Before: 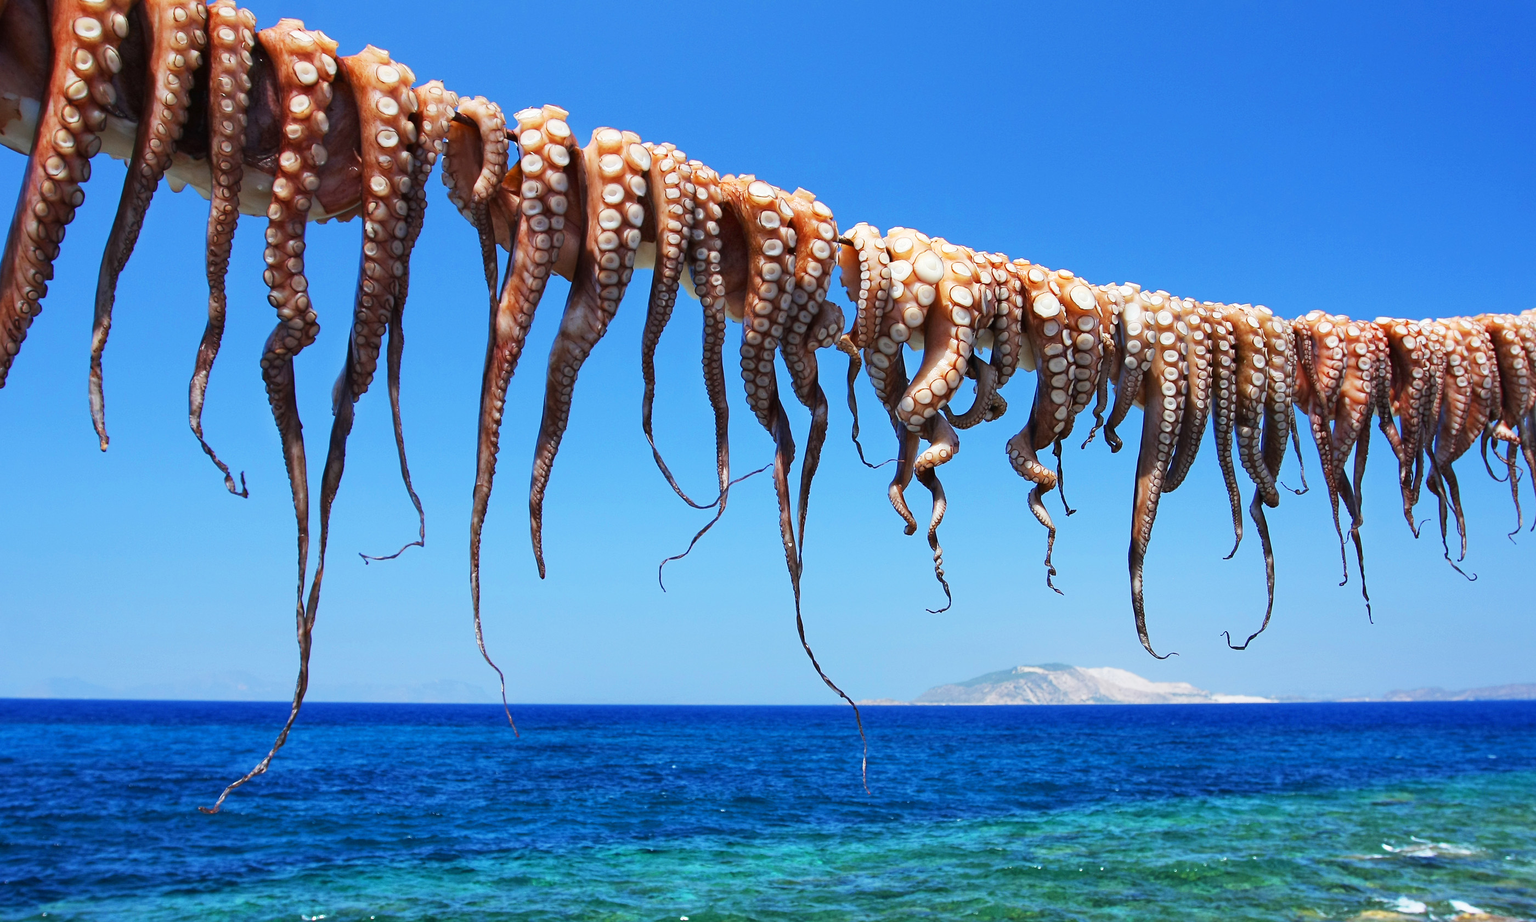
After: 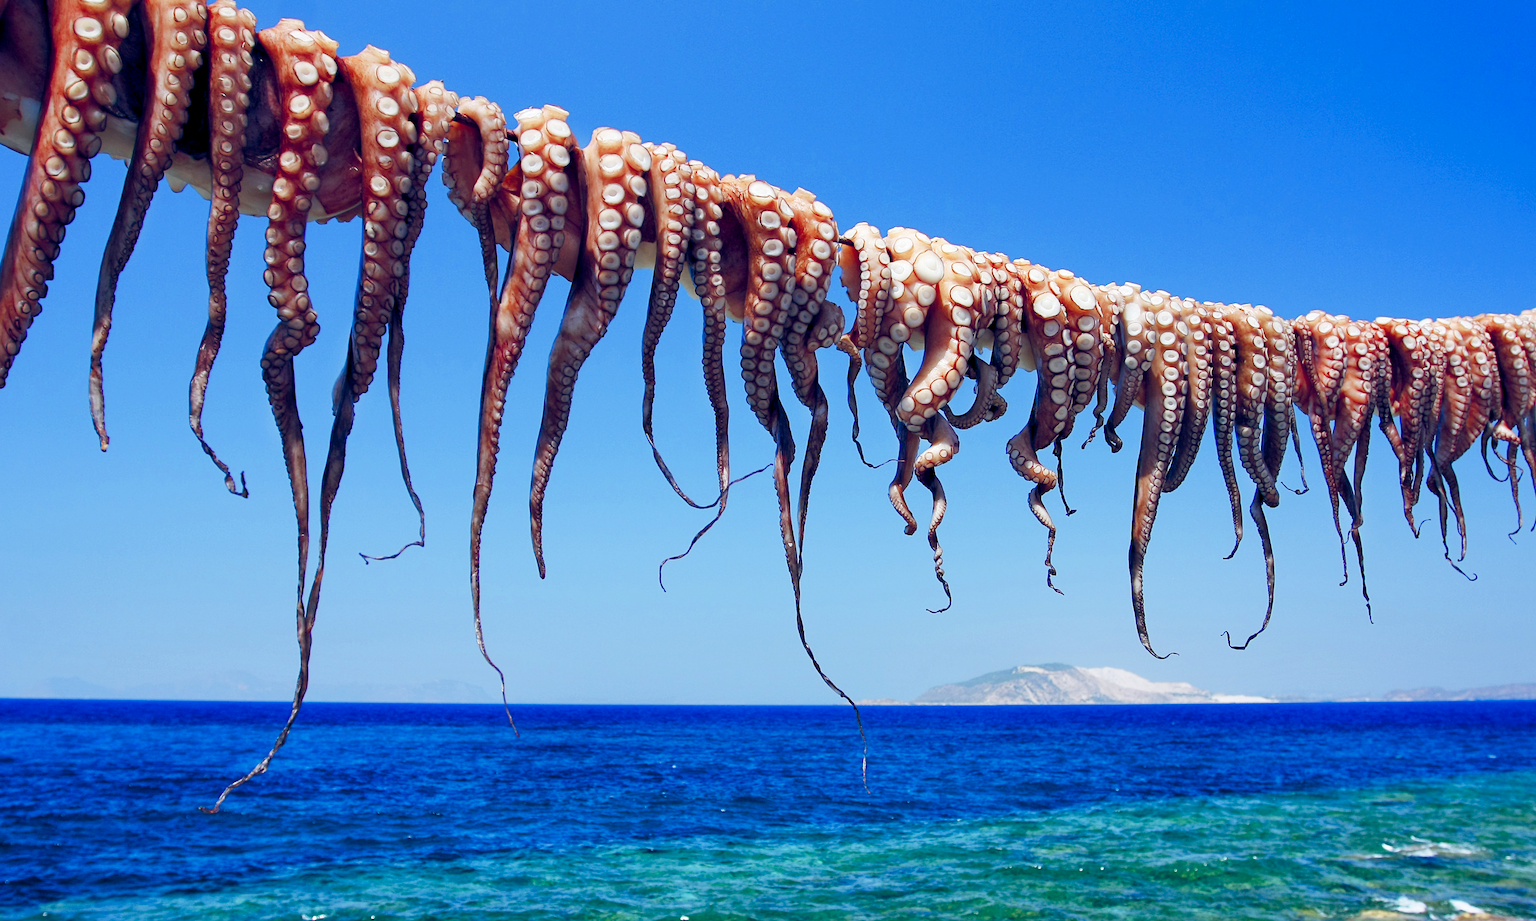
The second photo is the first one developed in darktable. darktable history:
color balance rgb: global offset › luminance -0.284%, global offset › chroma 0.316%, global offset › hue 259.07°, perceptual saturation grading › global saturation 20%, perceptual saturation grading › highlights -50.034%, perceptual saturation grading › shadows 30.019%, global vibrance 9.401%
